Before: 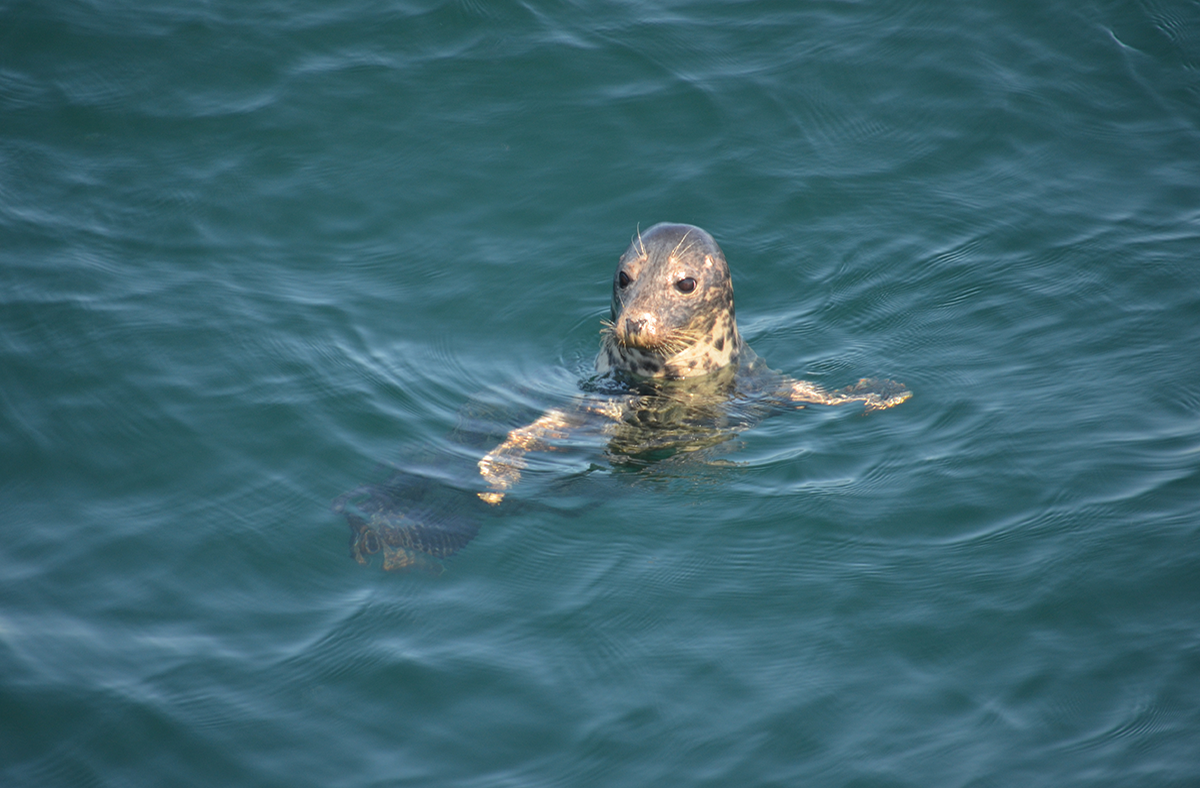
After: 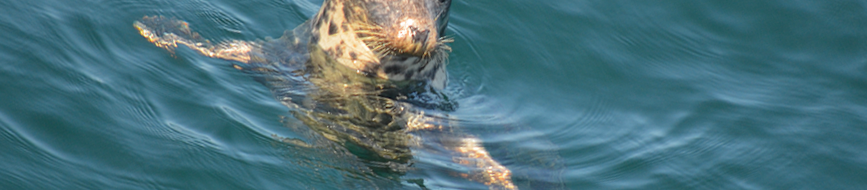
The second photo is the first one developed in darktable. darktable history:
crop and rotate: angle 16.12°, top 30.835%, bottom 35.653%
vibrance: vibrance 100%
